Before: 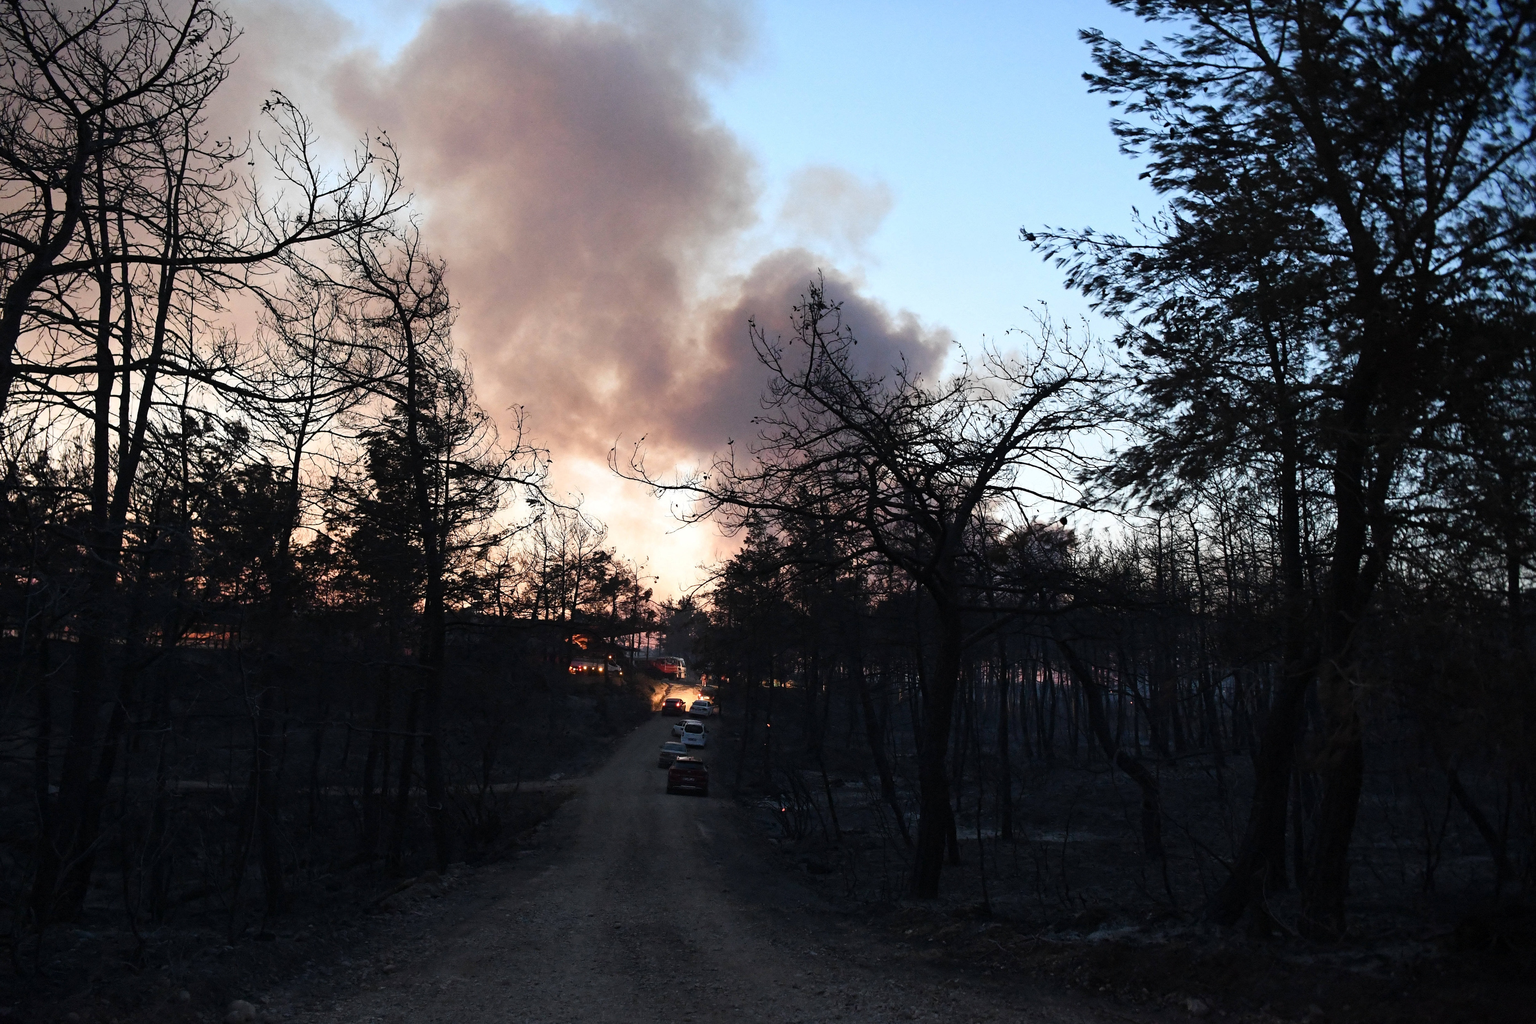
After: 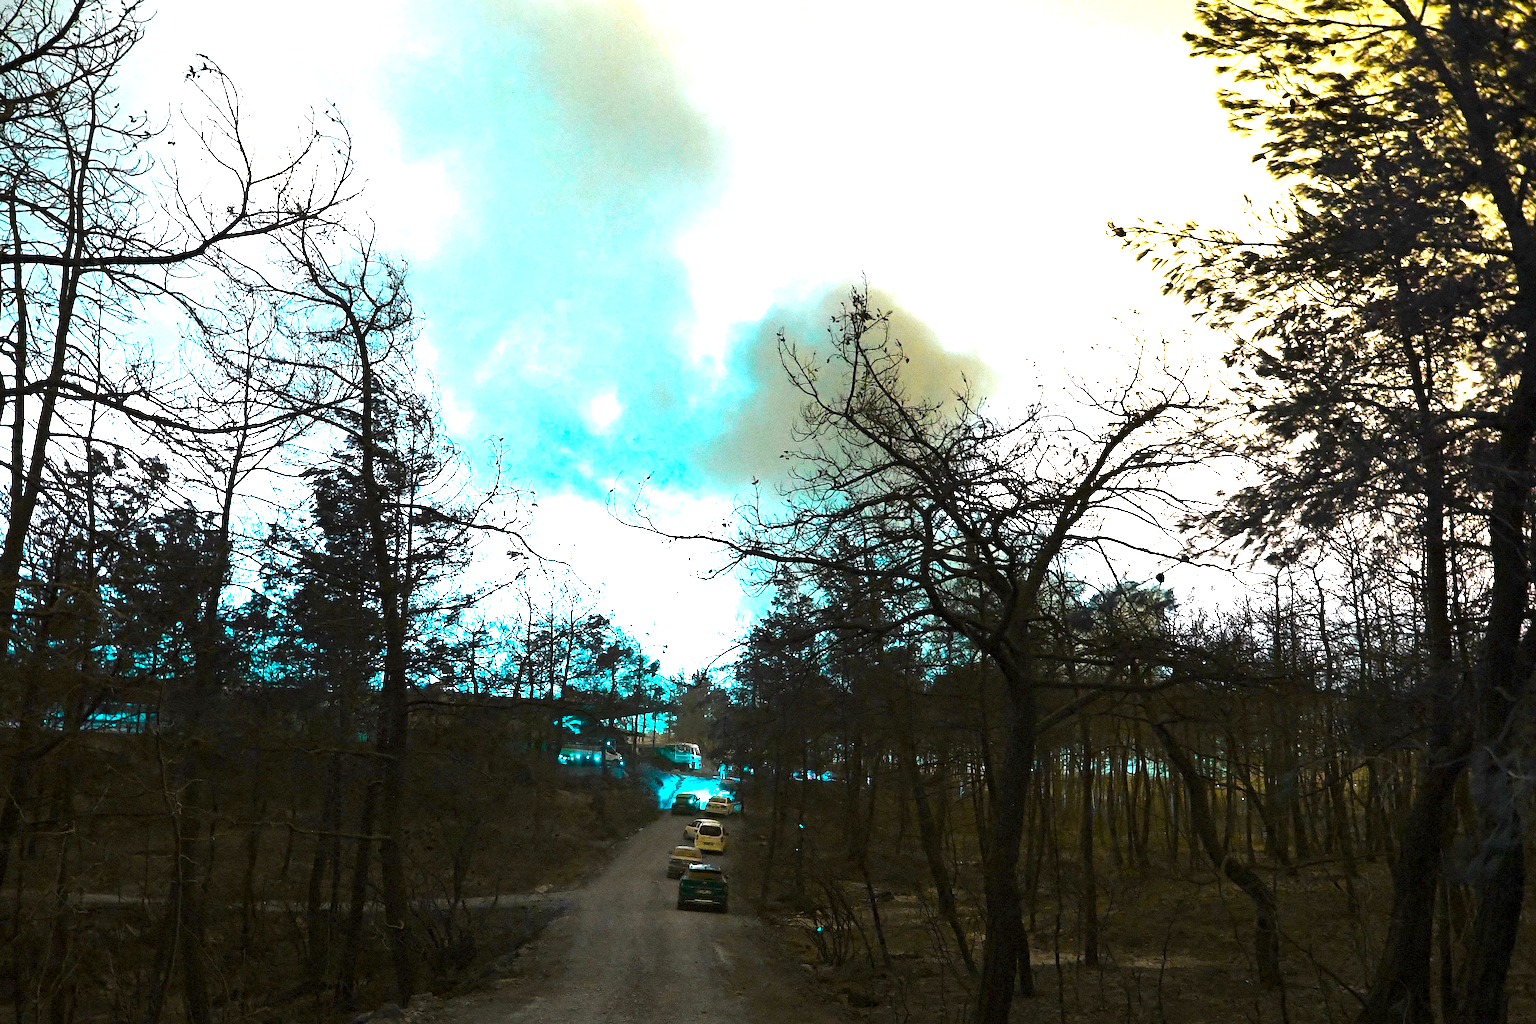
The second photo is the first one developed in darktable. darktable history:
sharpen: amount 0.2
exposure: black level correction 0.001, exposure 1.822 EV, compensate exposure bias true, compensate highlight preservation false
color balance rgb: hue shift 180°, global vibrance 50%, contrast 0.32%
crop and rotate: left 7.196%, top 4.574%, right 10.605%, bottom 13.178%
vibrance: vibrance 14%
